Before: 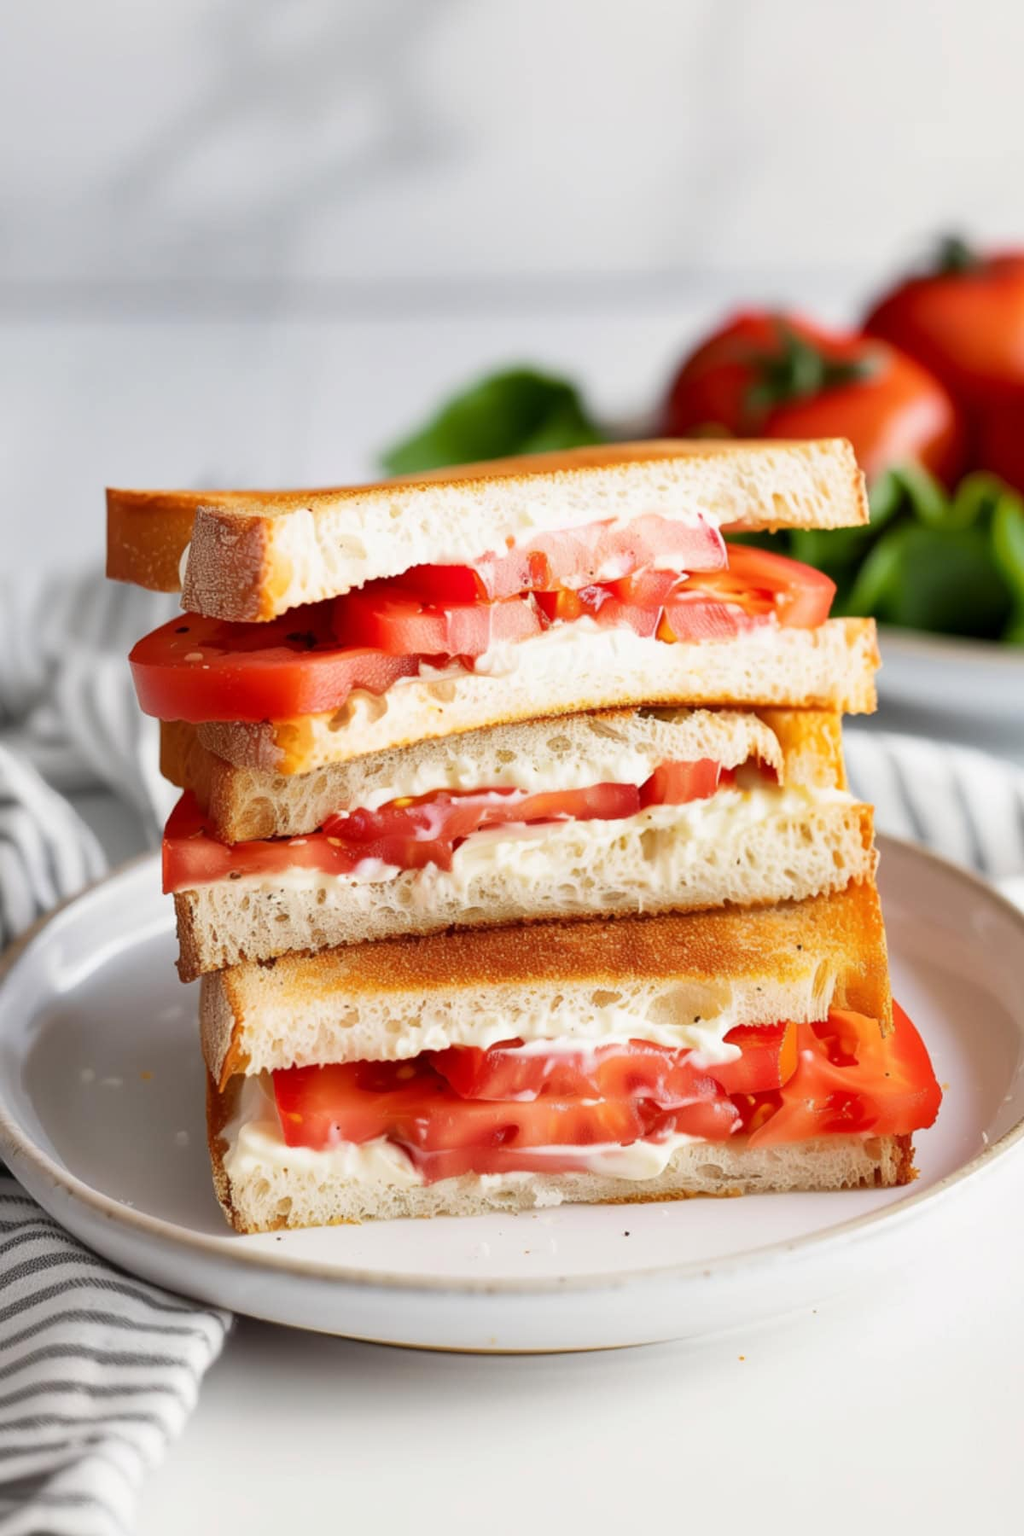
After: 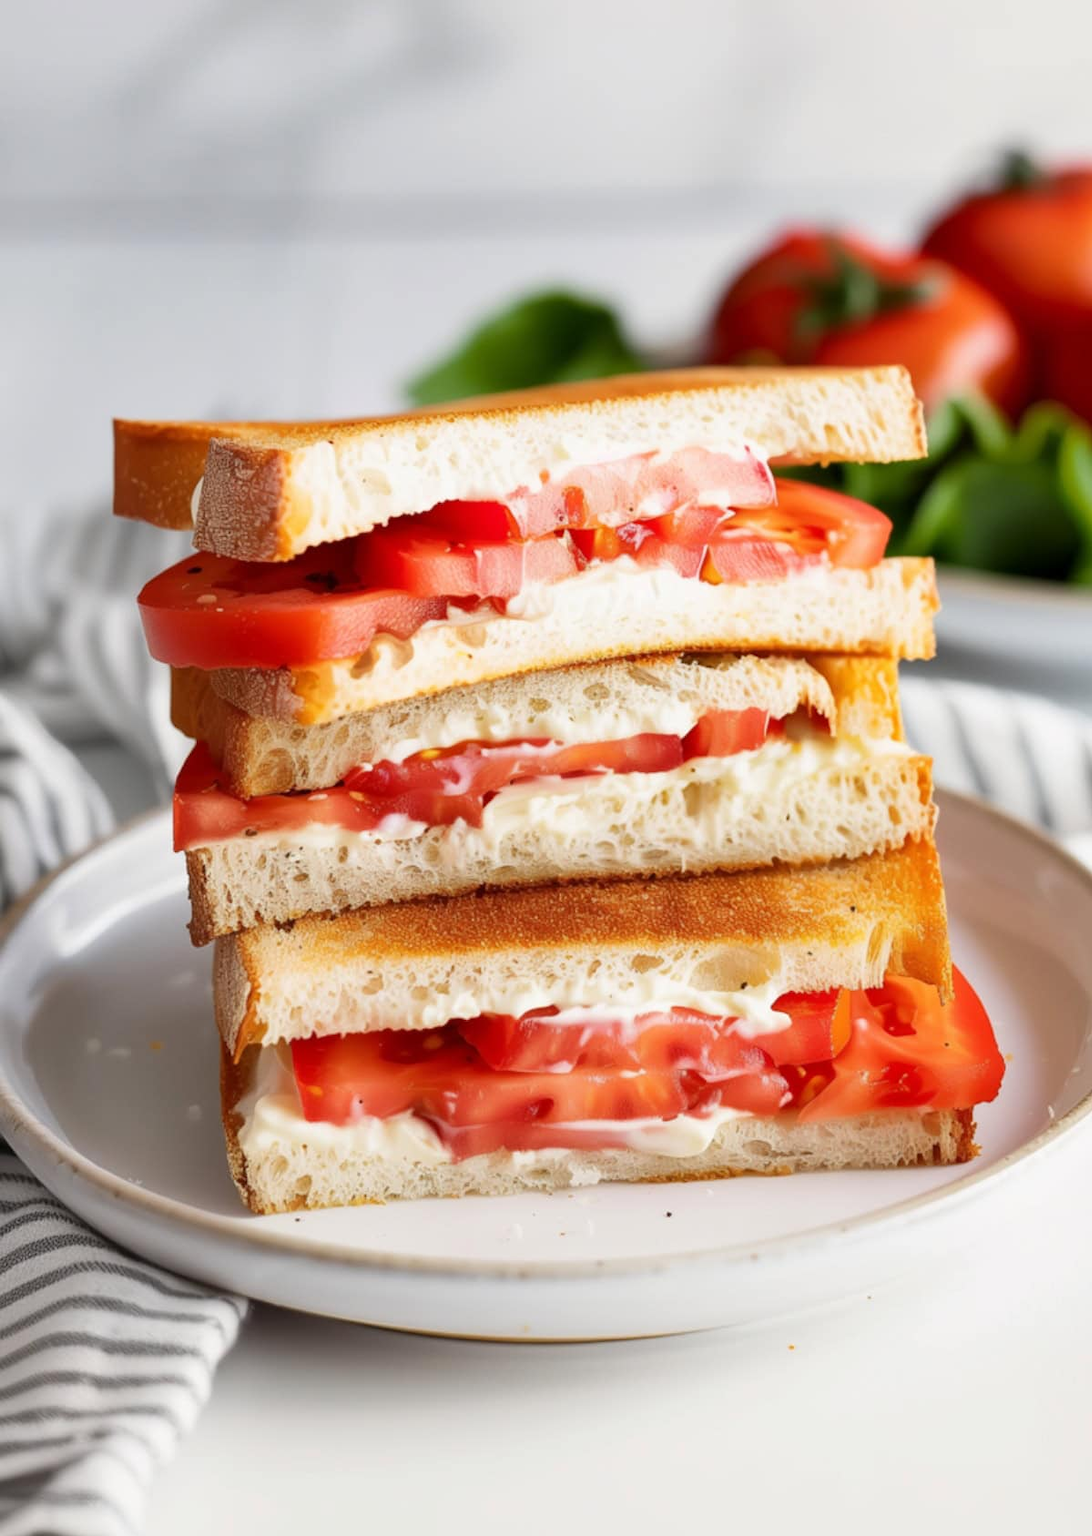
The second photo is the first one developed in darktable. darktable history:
crop and rotate: top 6.262%
